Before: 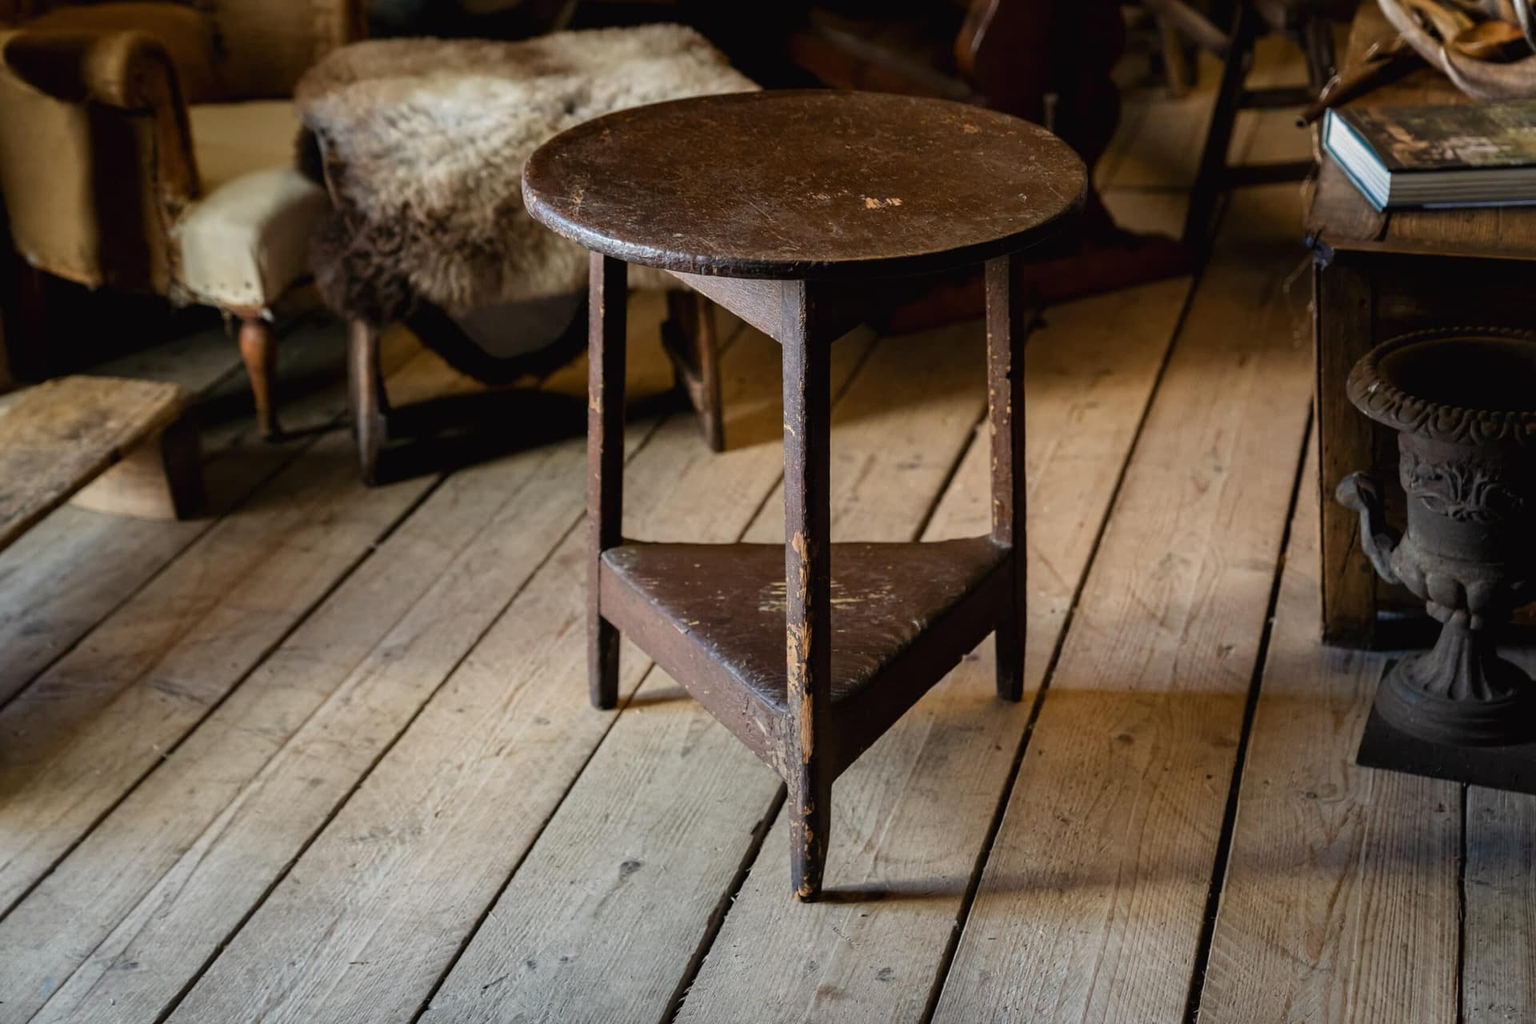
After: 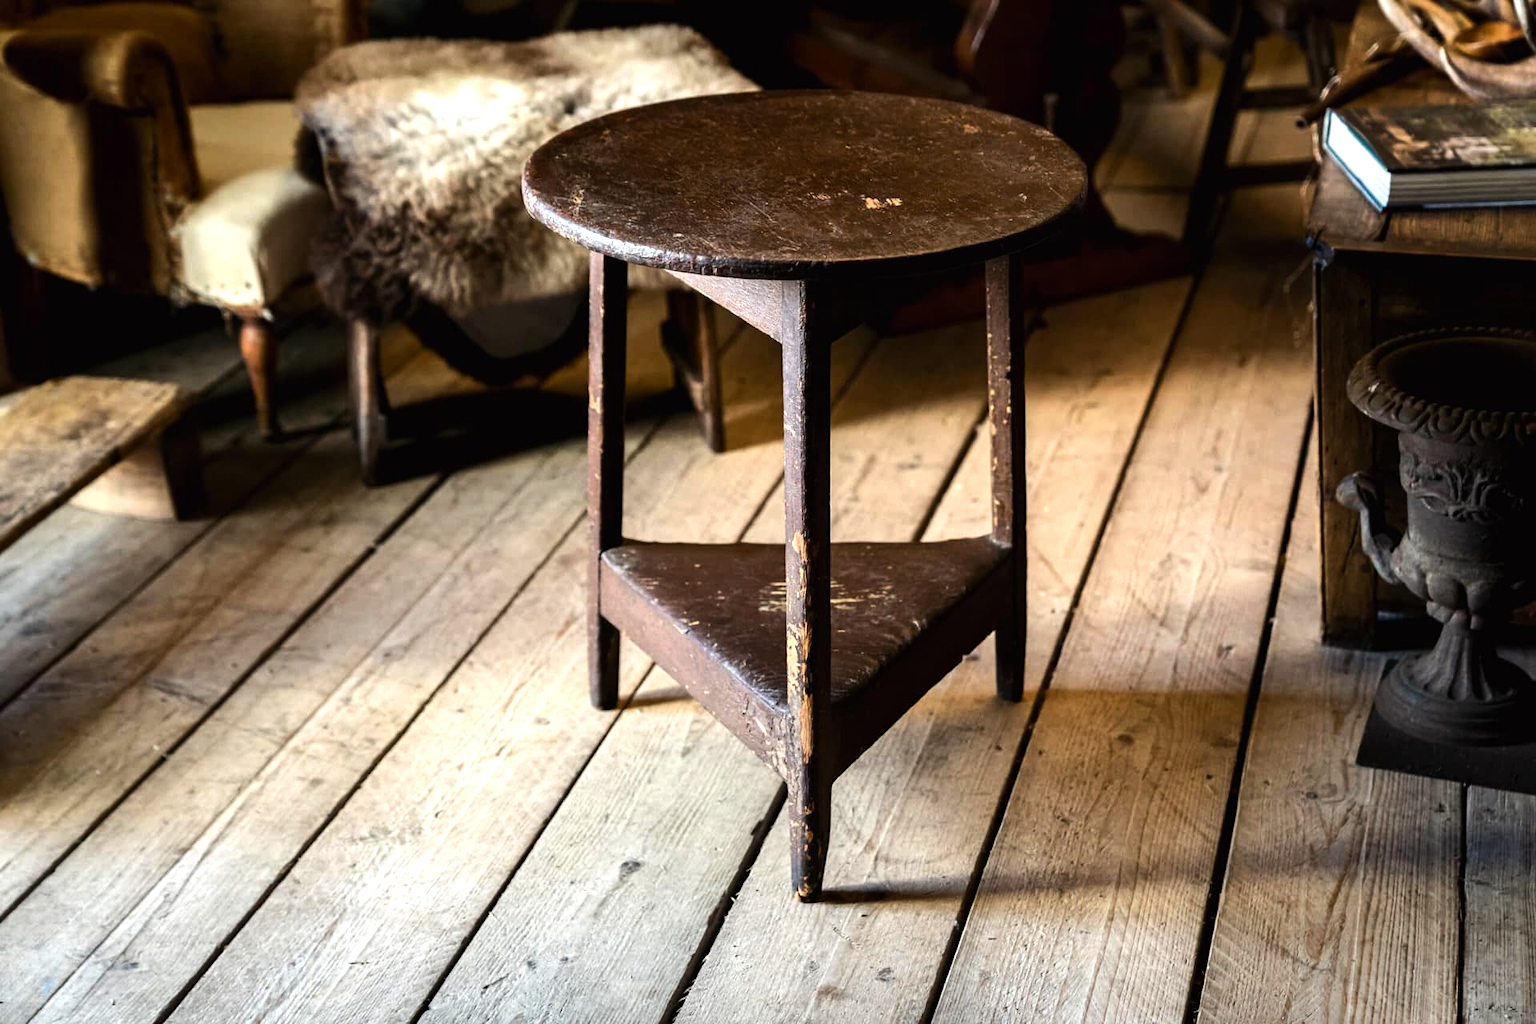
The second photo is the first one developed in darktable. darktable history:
tone equalizer: -8 EV -0.75 EV, -7 EV -0.7 EV, -6 EV -0.6 EV, -5 EV -0.4 EV, -3 EV 0.4 EV, -2 EV 0.6 EV, -1 EV 0.7 EV, +0 EV 0.75 EV, edges refinement/feathering 500, mask exposure compensation -1.57 EV, preserve details no
exposure: black level correction 0.001, exposure 0.5 EV, compensate exposure bias true, compensate highlight preservation false
